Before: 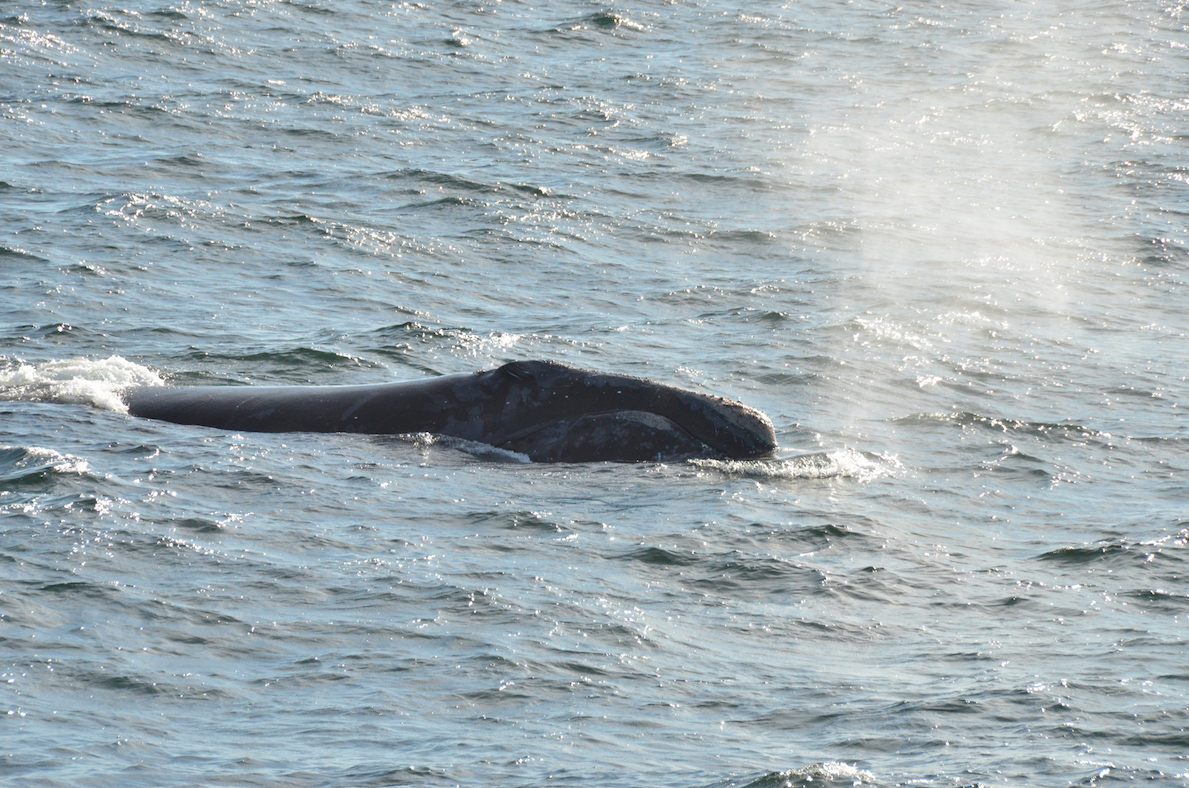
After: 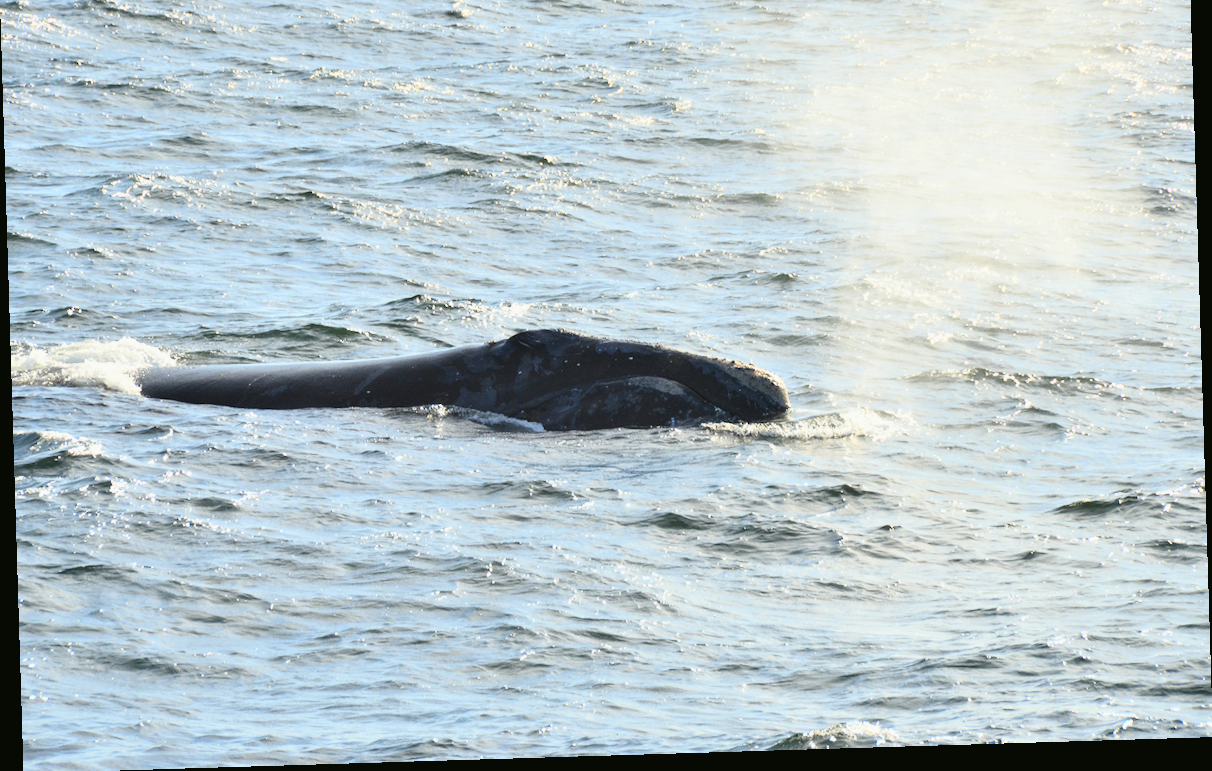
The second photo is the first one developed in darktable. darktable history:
tone curve: curves: ch0 [(0, 0.023) (0.087, 0.065) (0.184, 0.168) (0.45, 0.54) (0.57, 0.683) (0.706, 0.841) (0.877, 0.948) (1, 0.984)]; ch1 [(0, 0) (0.388, 0.369) (0.447, 0.447) (0.505, 0.5) (0.534, 0.528) (0.57, 0.571) (0.592, 0.602) (0.644, 0.663) (1, 1)]; ch2 [(0, 0) (0.314, 0.223) (0.427, 0.405) (0.492, 0.496) (0.524, 0.547) (0.534, 0.57) (0.583, 0.605) (0.673, 0.667) (1, 1)], color space Lab, independent channels, preserve colors none
rotate and perspective: rotation -1.75°, automatic cropping off
crop and rotate: top 6.25%
